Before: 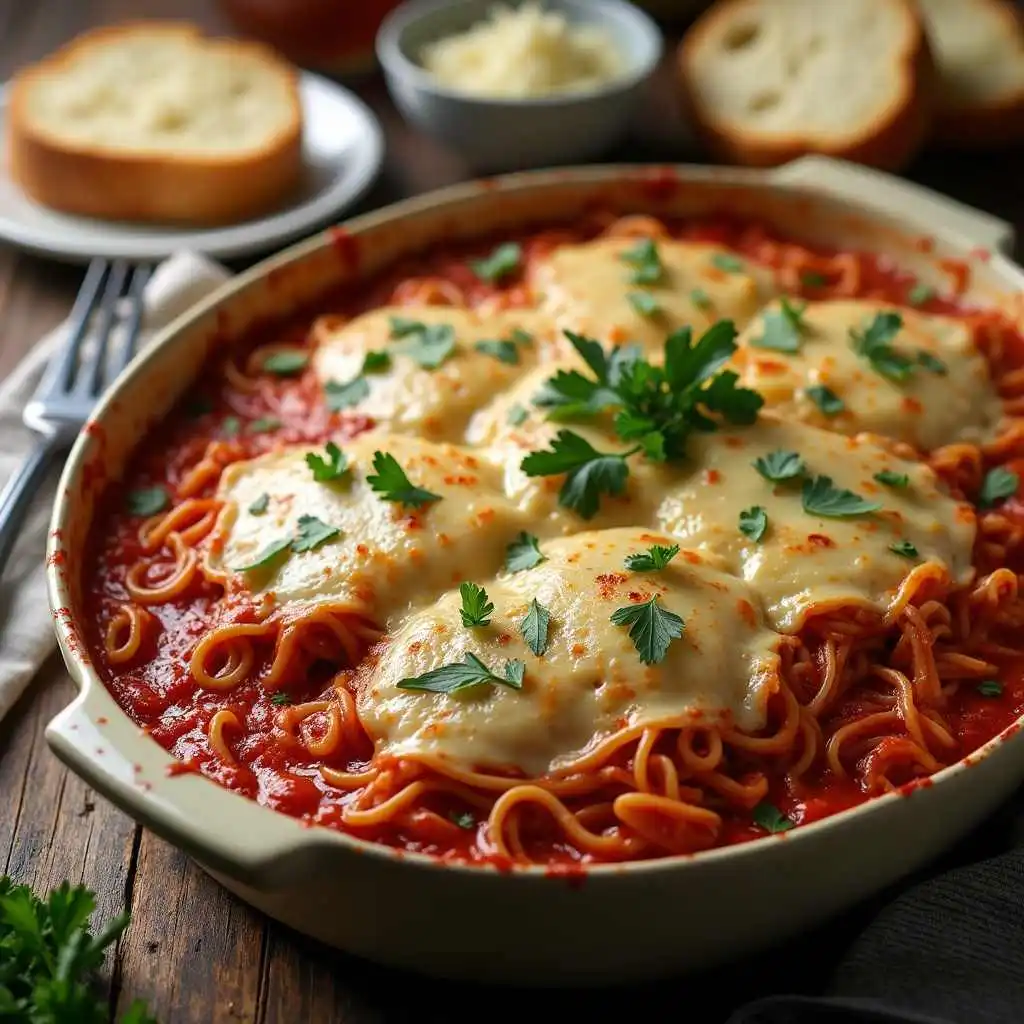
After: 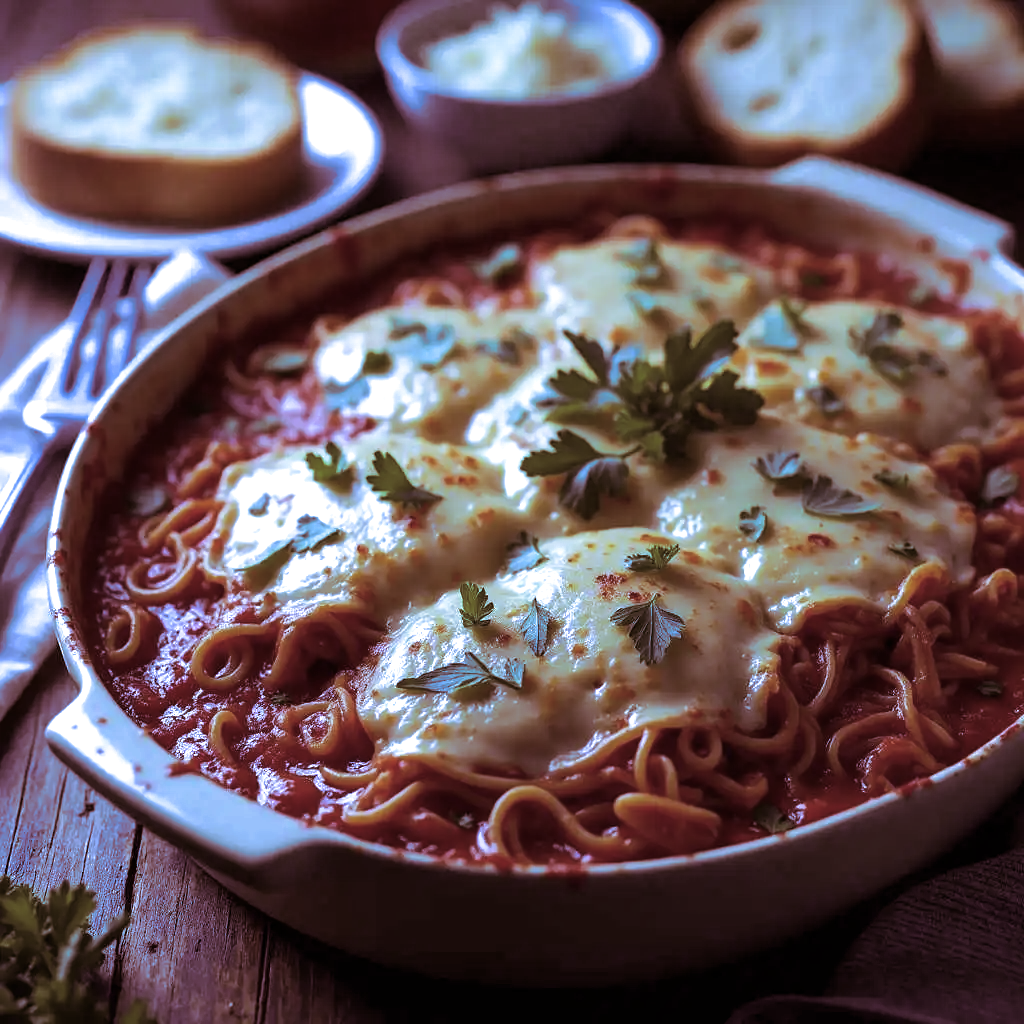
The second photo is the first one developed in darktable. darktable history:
white balance: red 0.766, blue 1.537
split-toning: on, module defaults
